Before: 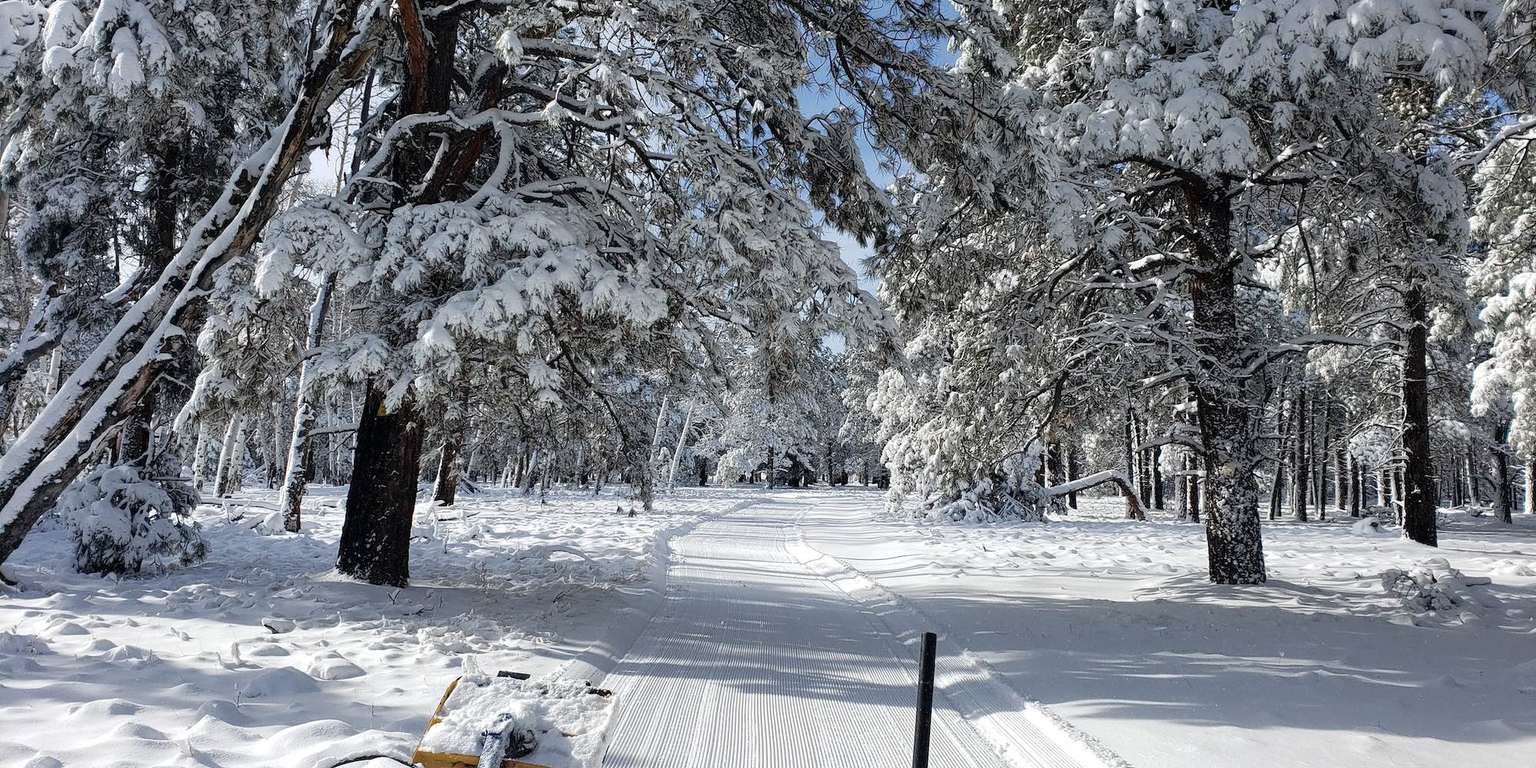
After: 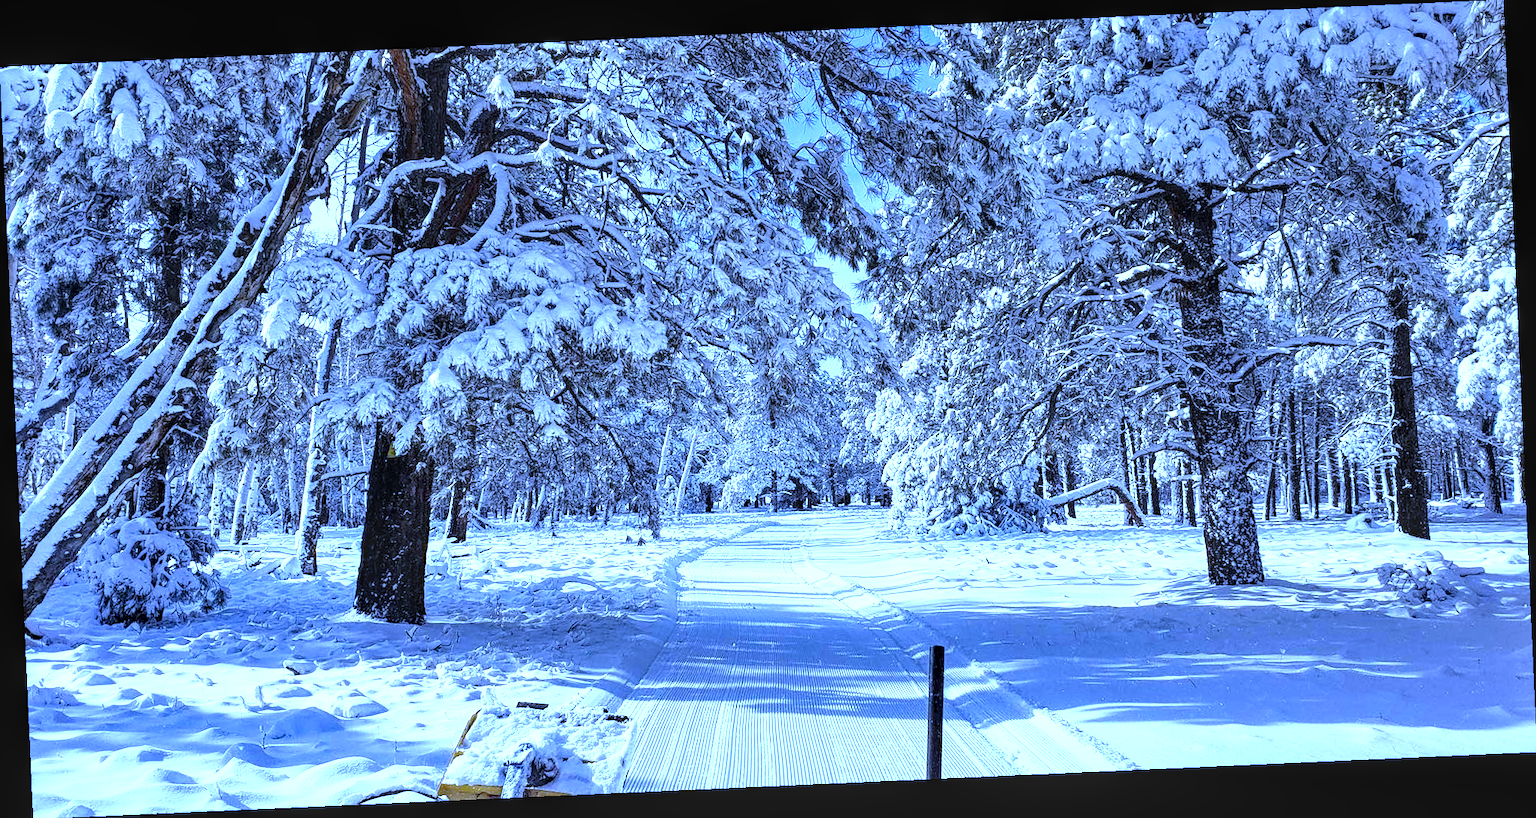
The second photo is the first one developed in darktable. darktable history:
exposure: black level correction 0, exposure 0.953 EV, compensate exposure bias true, compensate highlight preservation false
haze removal: adaptive false
local contrast: on, module defaults
white balance: red 0.766, blue 1.537
shadows and highlights: shadows 37.27, highlights -28.18, soften with gaussian
rotate and perspective: rotation -2.56°, automatic cropping off
